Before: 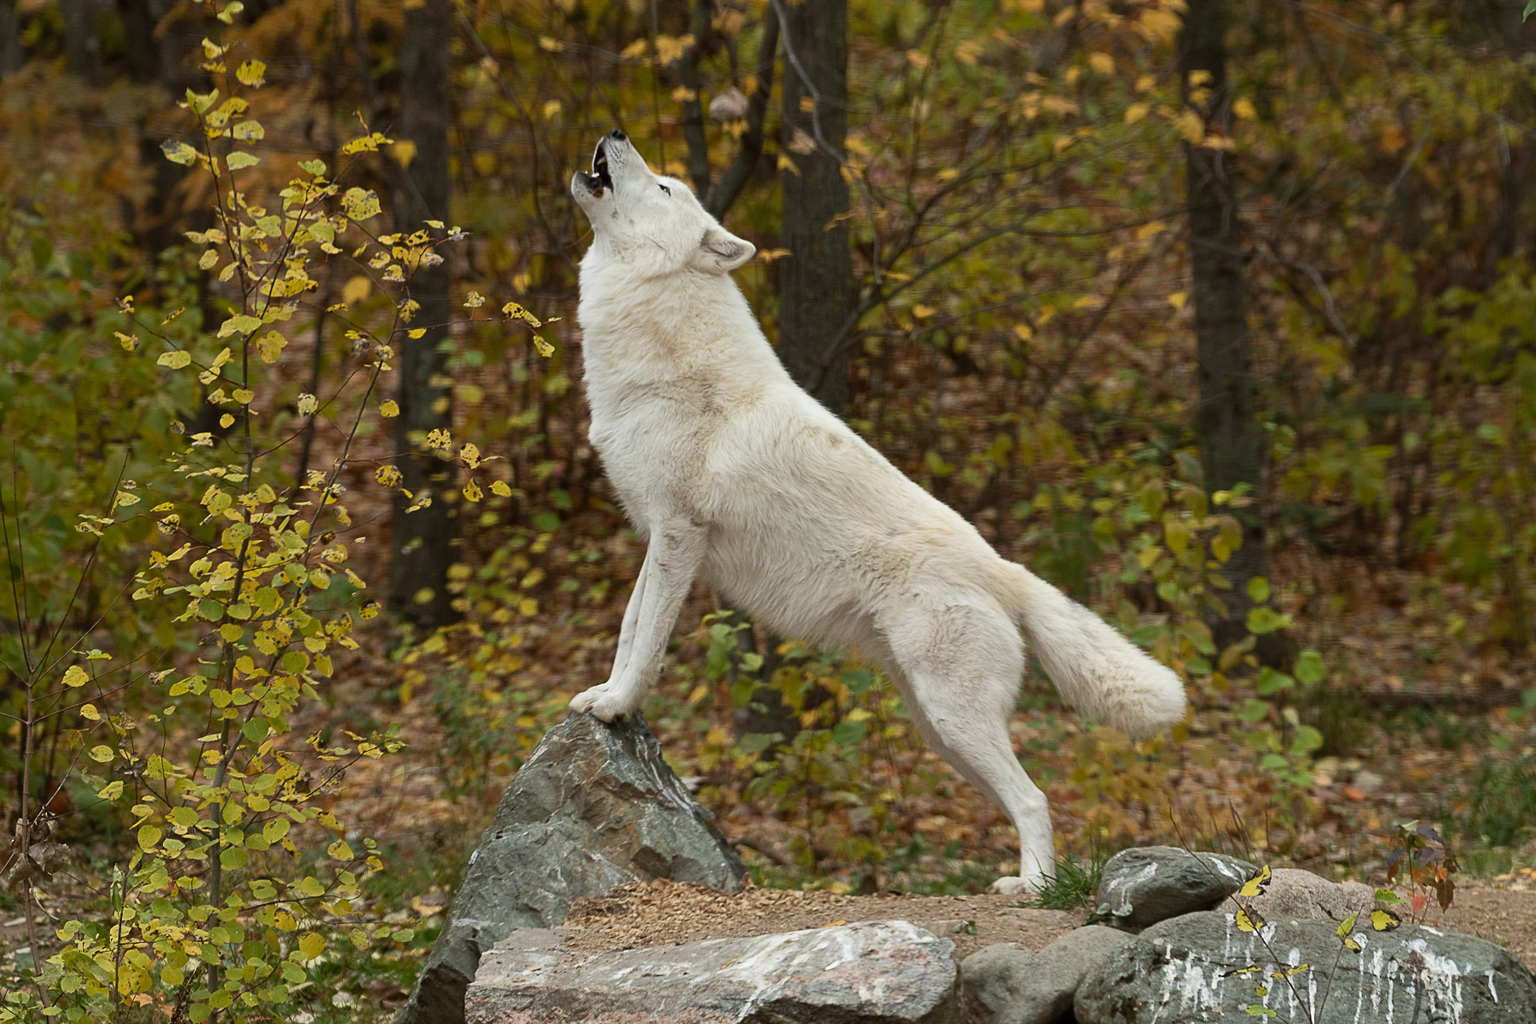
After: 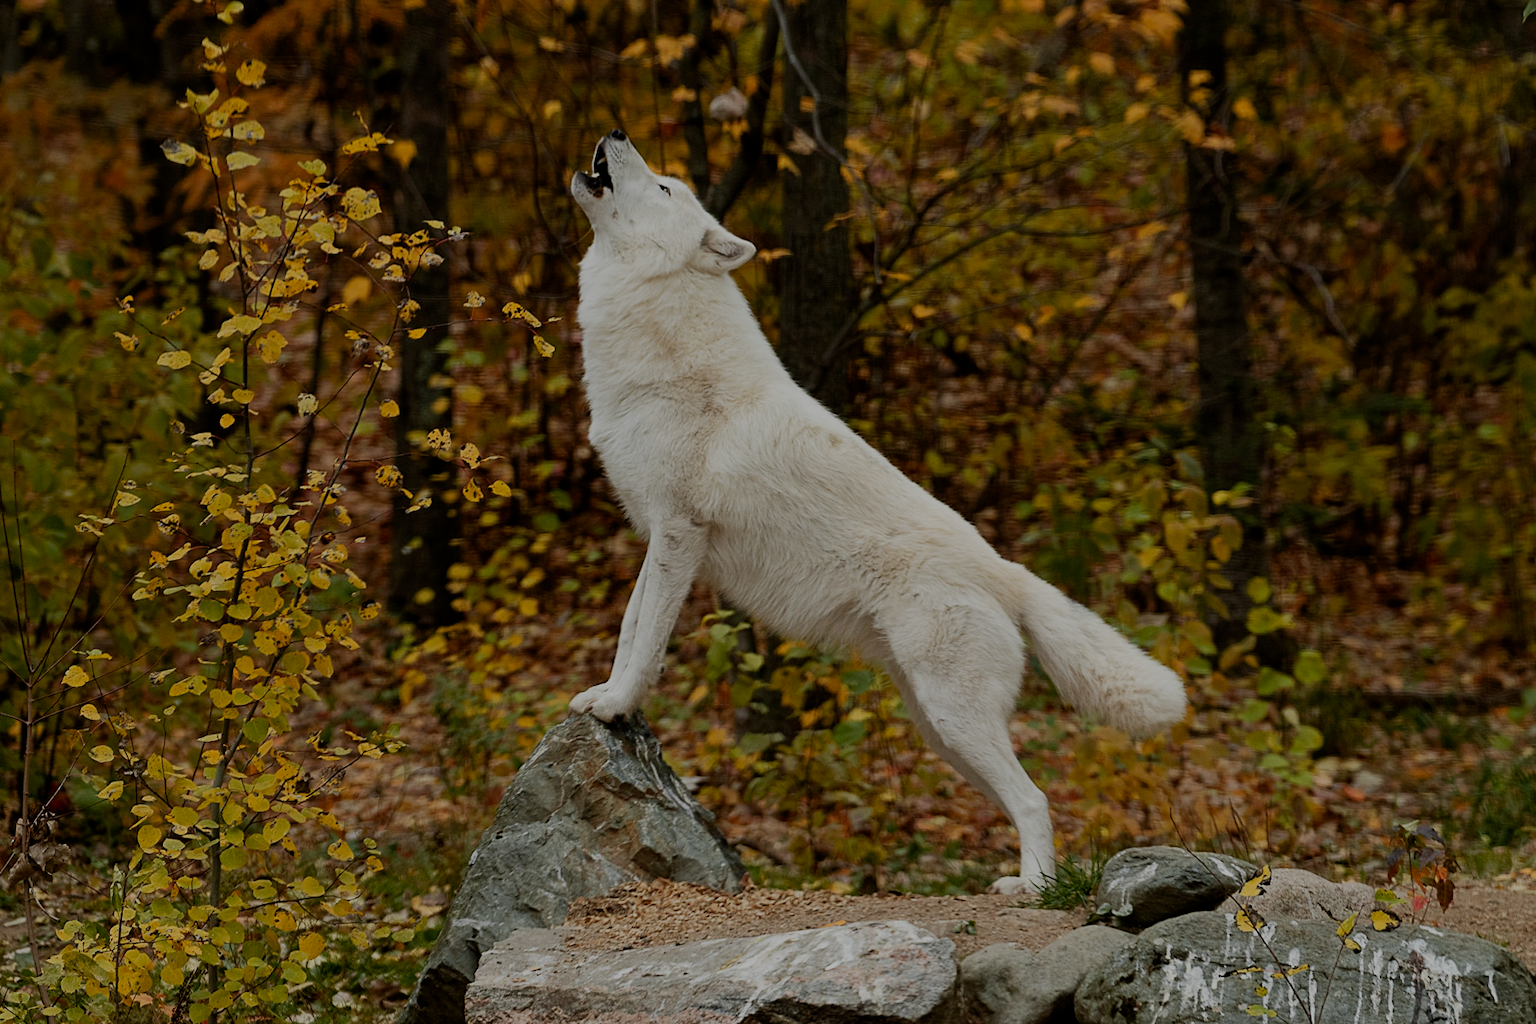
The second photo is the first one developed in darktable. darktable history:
color zones: curves: ch1 [(0.309, 0.524) (0.41, 0.329) (0.508, 0.509)]; ch2 [(0.25, 0.457) (0.75, 0.5)]
filmic rgb: middle gray luminance 30%, black relative exposure -9 EV, white relative exposure 7 EV, threshold 6 EV, target black luminance 0%, hardness 2.94, latitude 2.04%, contrast 0.963, highlights saturation mix 5%, shadows ↔ highlights balance 12.16%, add noise in highlights 0, preserve chrominance no, color science v3 (2019), use custom middle-gray values true, iterations of high-quality reconstruction 0, contrast in highlights soft, enable highlight reconstruction true
